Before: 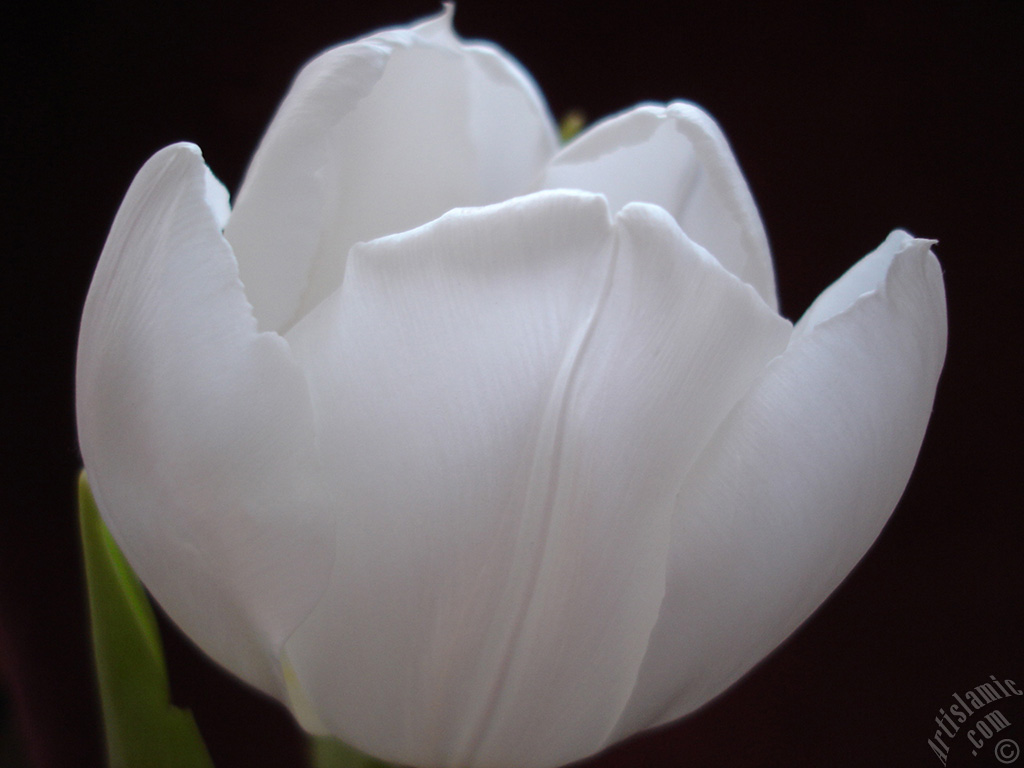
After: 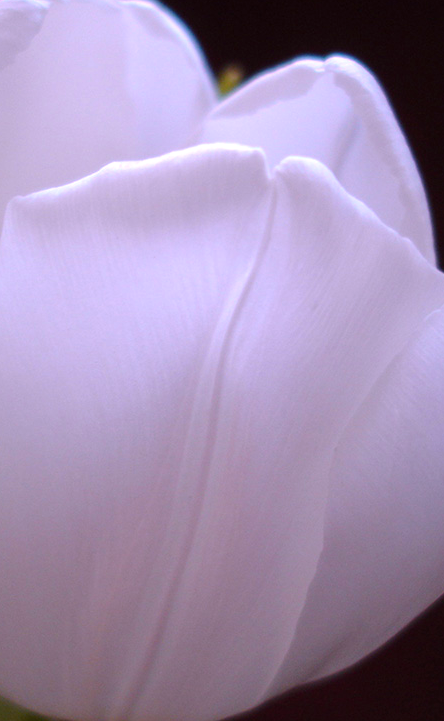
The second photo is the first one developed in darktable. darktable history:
color correction: highlights a* 15.46, highlights b* -20.56
exposure: exposure 0.197 EV, compensate highlight preservation false
crop: left 33.452%, top 6.025%, right 23.155%
color balance rgb: perceptual saturation grading › global saturation 30%, global vibrance 20%
